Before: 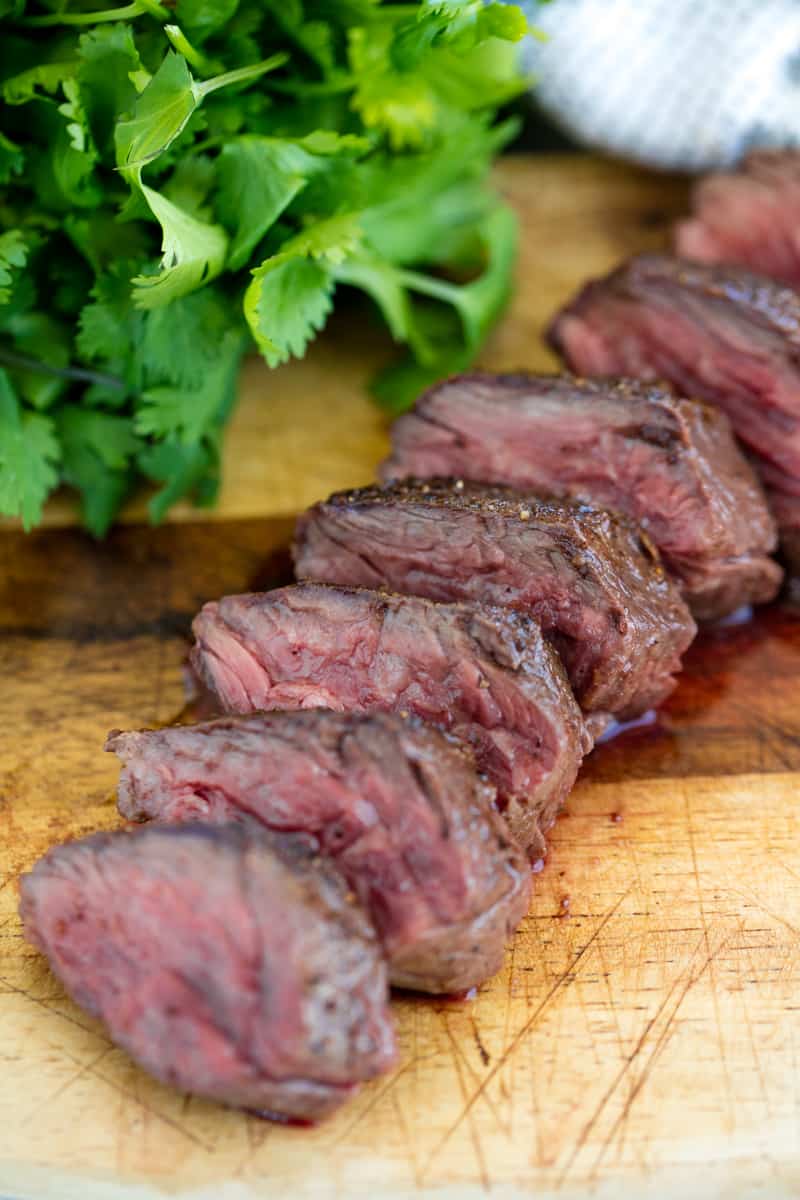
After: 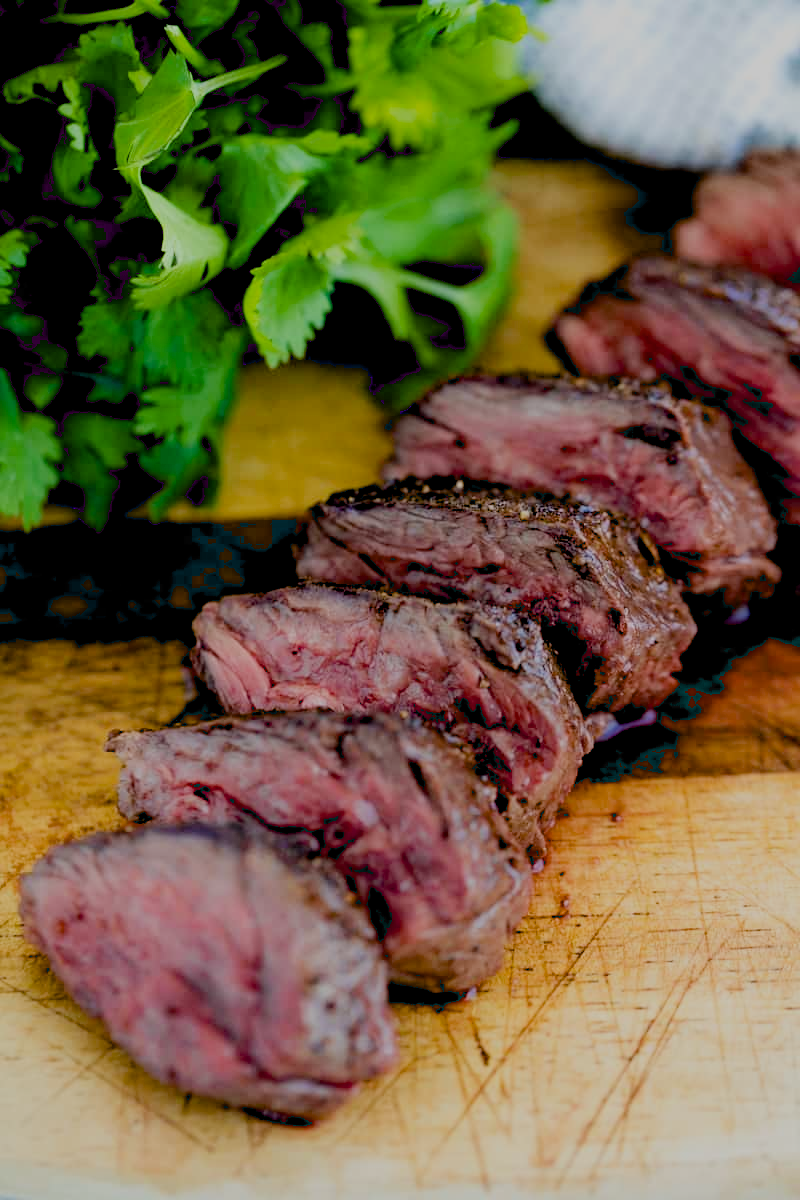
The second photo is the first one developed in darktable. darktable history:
filmic rgb: black relative exposure -7.15 EV, white relative exposure 5.39 EV, hardness 3.02
exposure: black level correction 0.044, exposure -0.232 EV, compensate highlight preservation false
